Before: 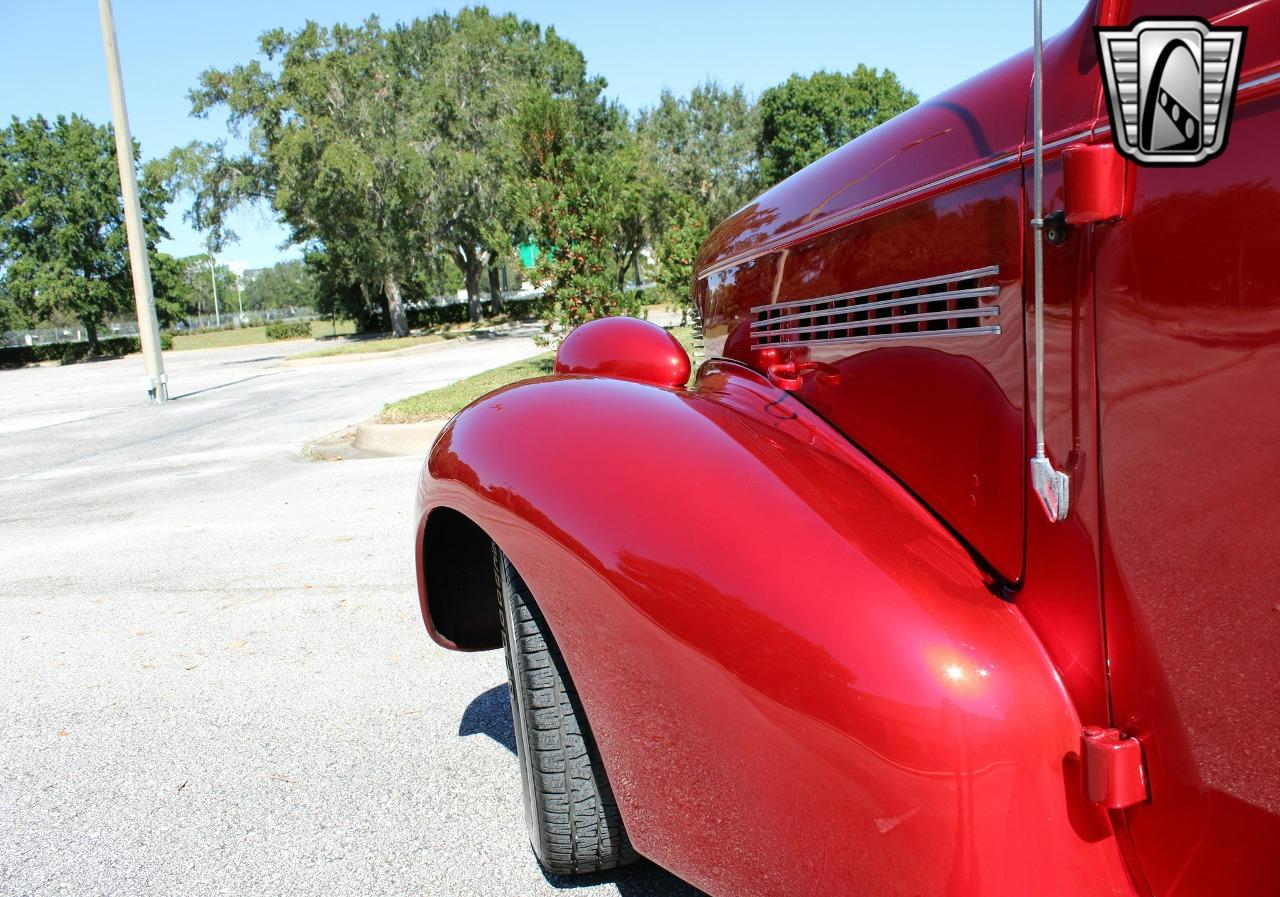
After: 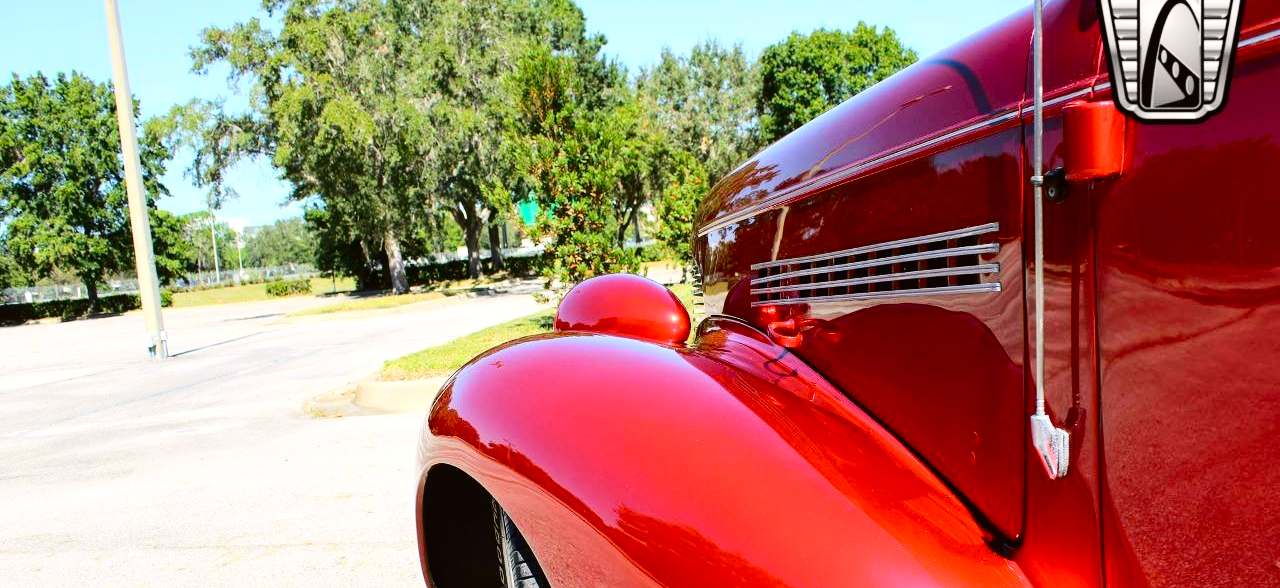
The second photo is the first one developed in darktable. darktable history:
crop and rotate: top 4.848%, bottom 29.503%
local contrast: highlights 100%, shadows 100%, detail 120%, midtone range 0.2
tone curve: curves: ch0 [(0.003, 0.023) (0.071, 0.052) (0.236, 0.197) (0.466, 0.557) (0.631, 0.764) (0.806, 0.906) (1, 1)]; ch1 [(0, 0) (0.262, 0.227) (0.417, 0.386) (0.469, 0.467) (0.502, 0.51) (0.528, 0.521) (0.573, 0.555) (0.605, 0.621) (0.644, 0.671) (0.686, 0.728) (0.994, 0.987)]; ch2 [(0, 0) (0.262, 0.188) (0.385, 0.353) (0.427, 0.424) (0.495, 0.502) (0.531, 0.555) (0.583, 0.632) (0.644, 0.748) (1, 1)], color space Lab, independent channels, preserve colors none
